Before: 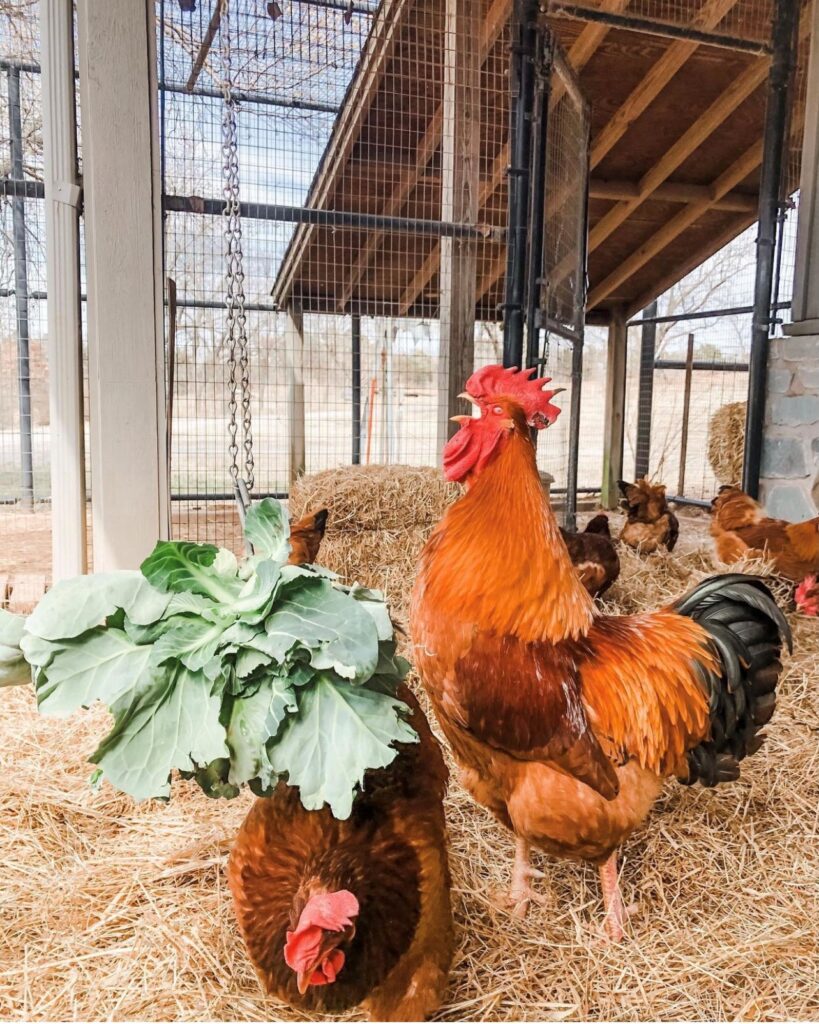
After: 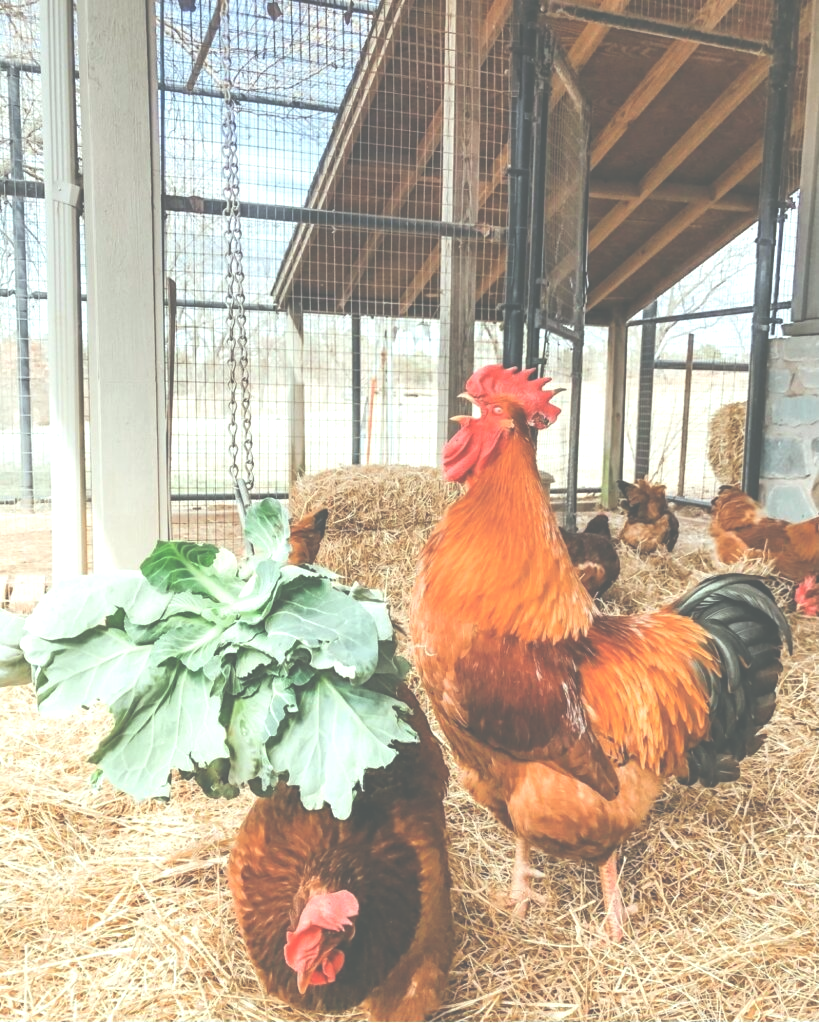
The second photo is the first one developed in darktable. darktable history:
exposure: black level correction -0.071, exposure 0.5 EV, compensate highlight preservation false
color correction: highlights a* -6.69, highlights b* 0.49
